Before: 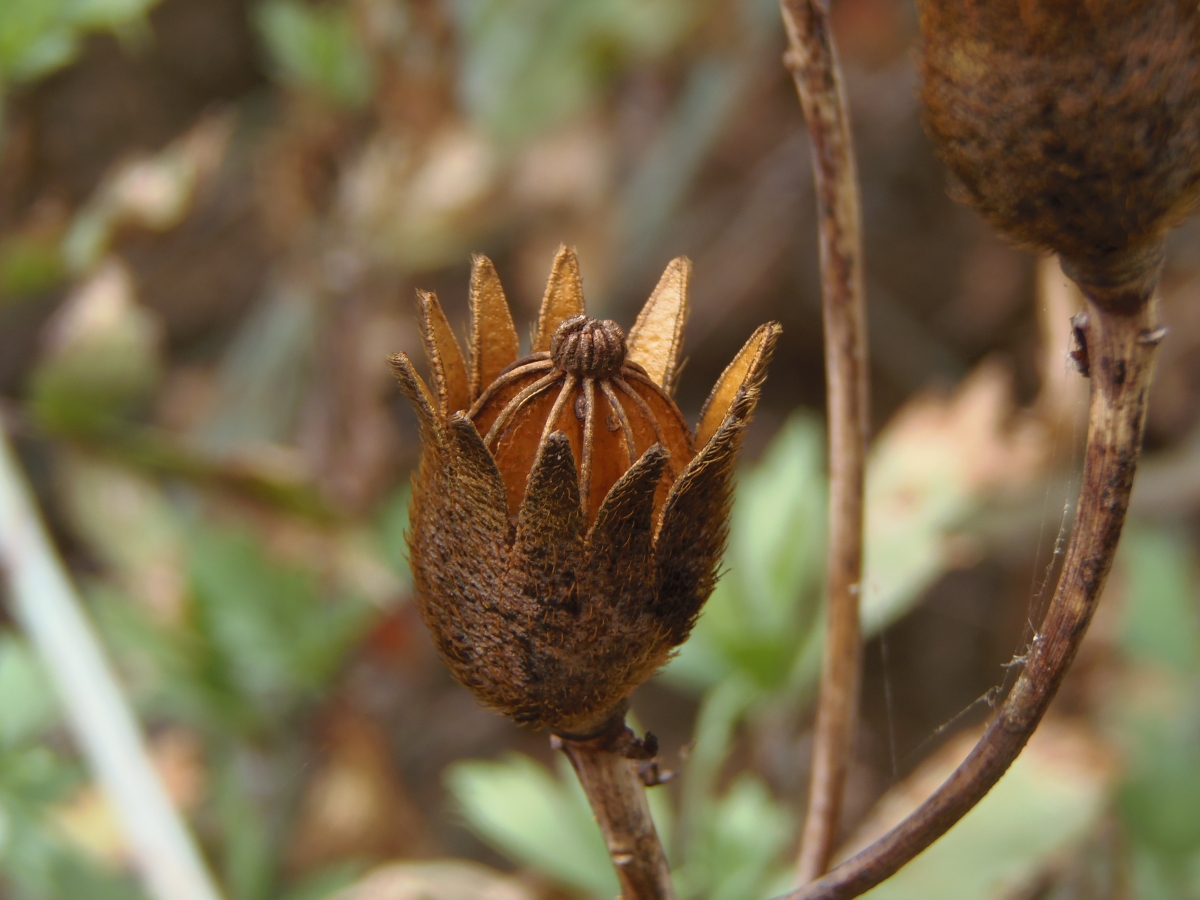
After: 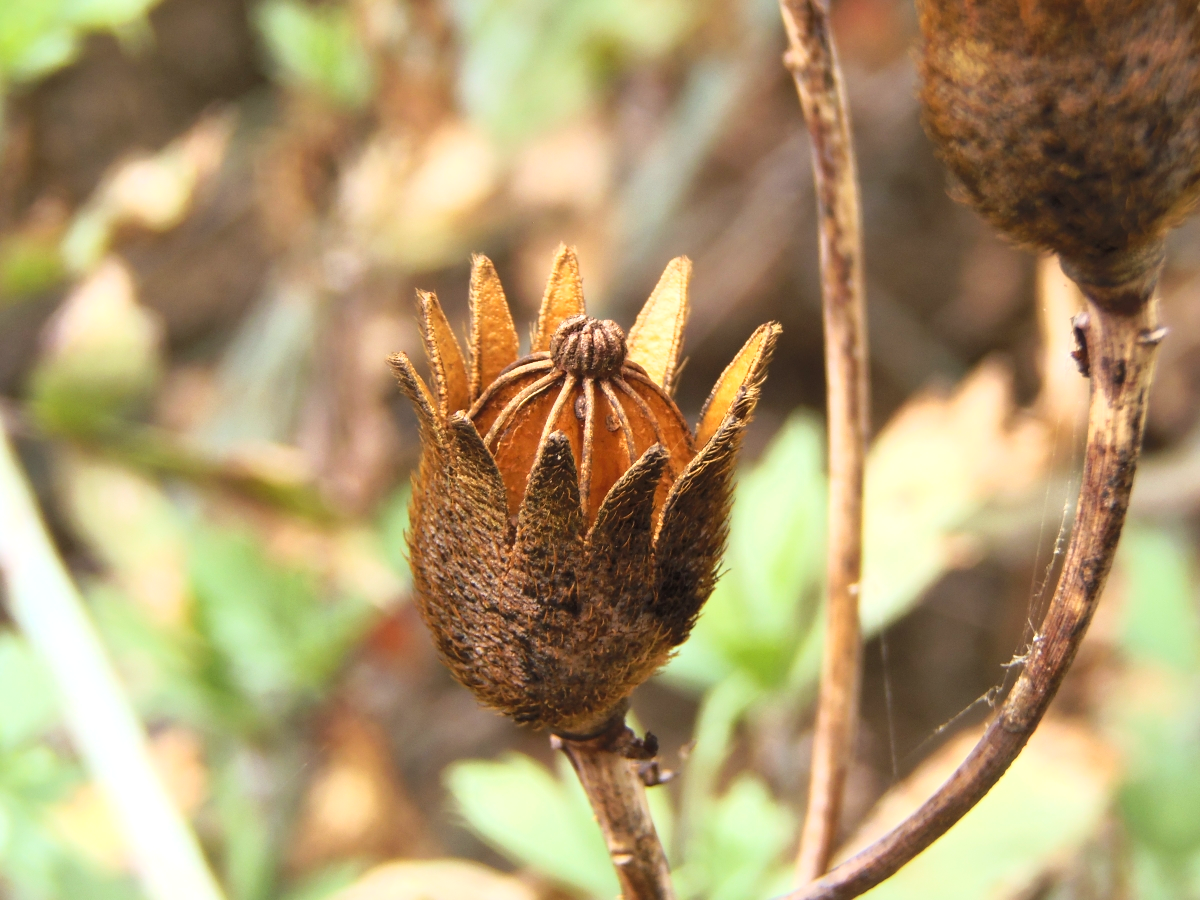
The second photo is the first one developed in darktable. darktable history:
base curve: curves: ch0 [(0, 0) (0.005, 0.002) (0.193, 0.295) (0.399, 0.664) (0.75, 0.928) (1, 1)]
exposure: black level correction 0, exposure 0.7 EV, compensate exposure bias true, compensate highlight preservation false
